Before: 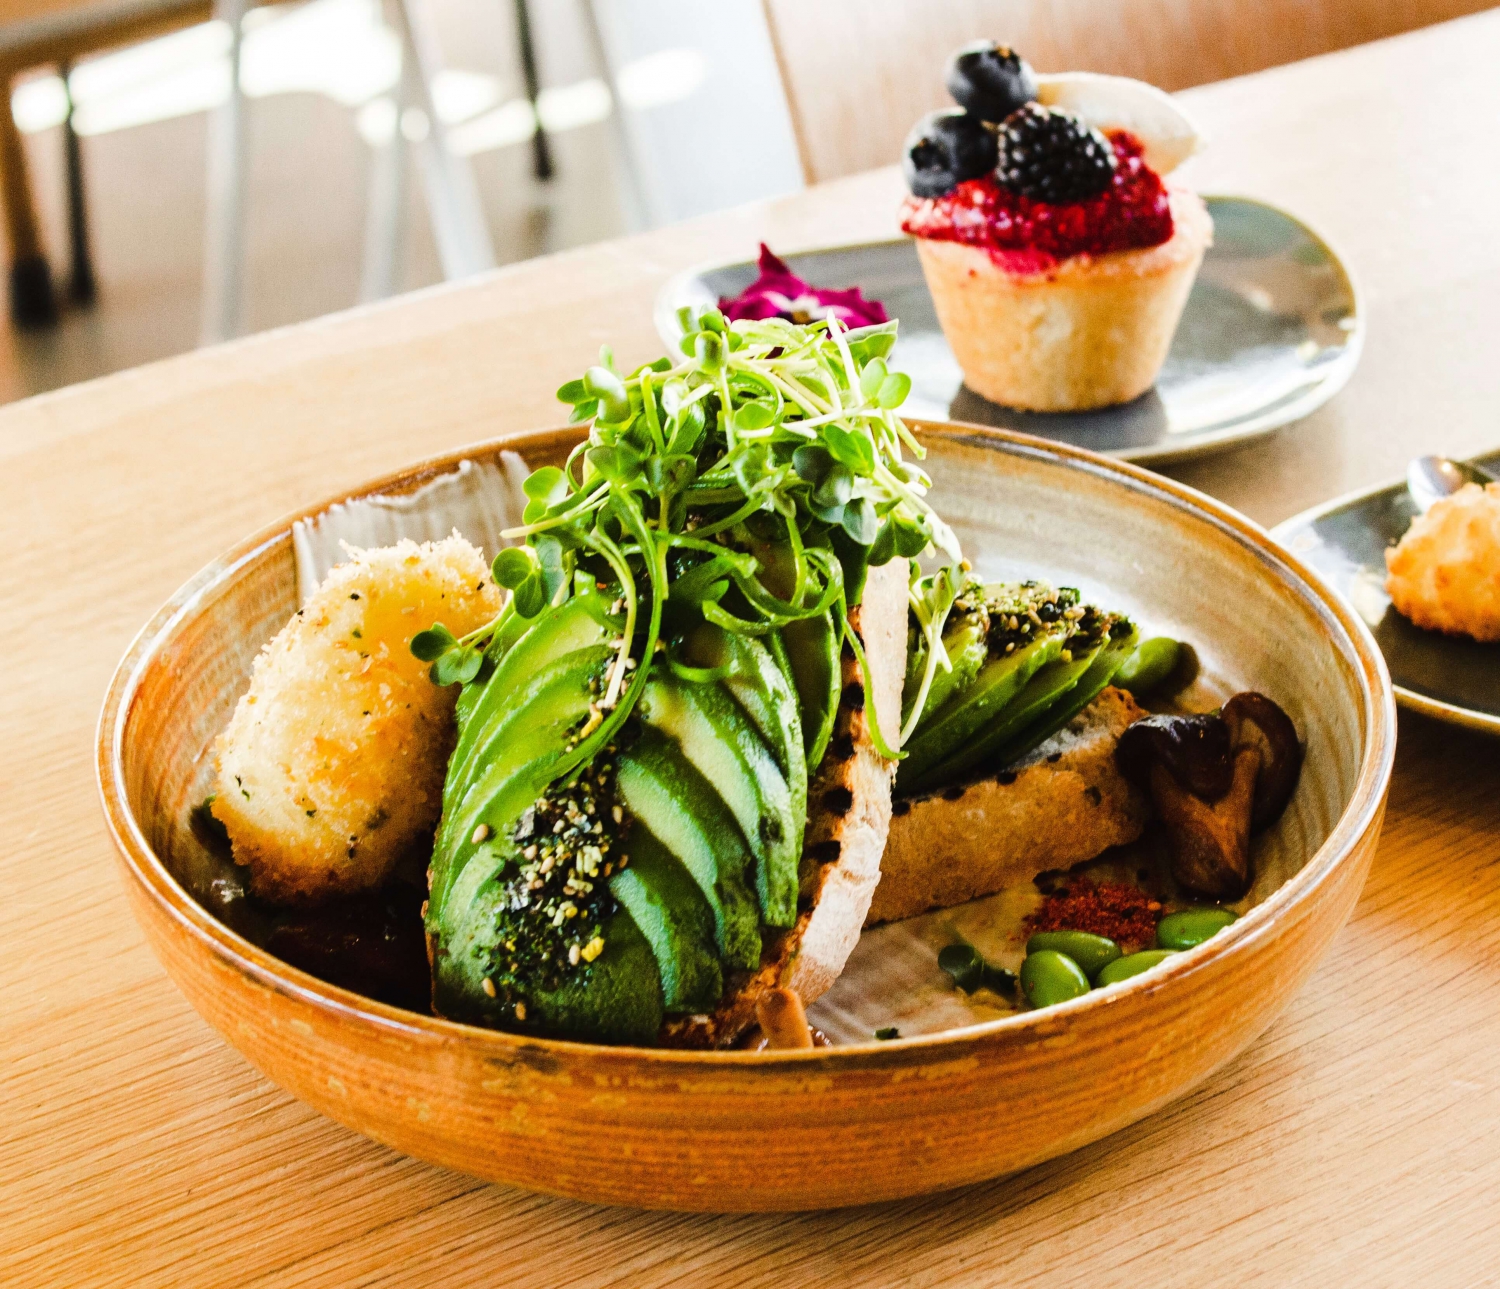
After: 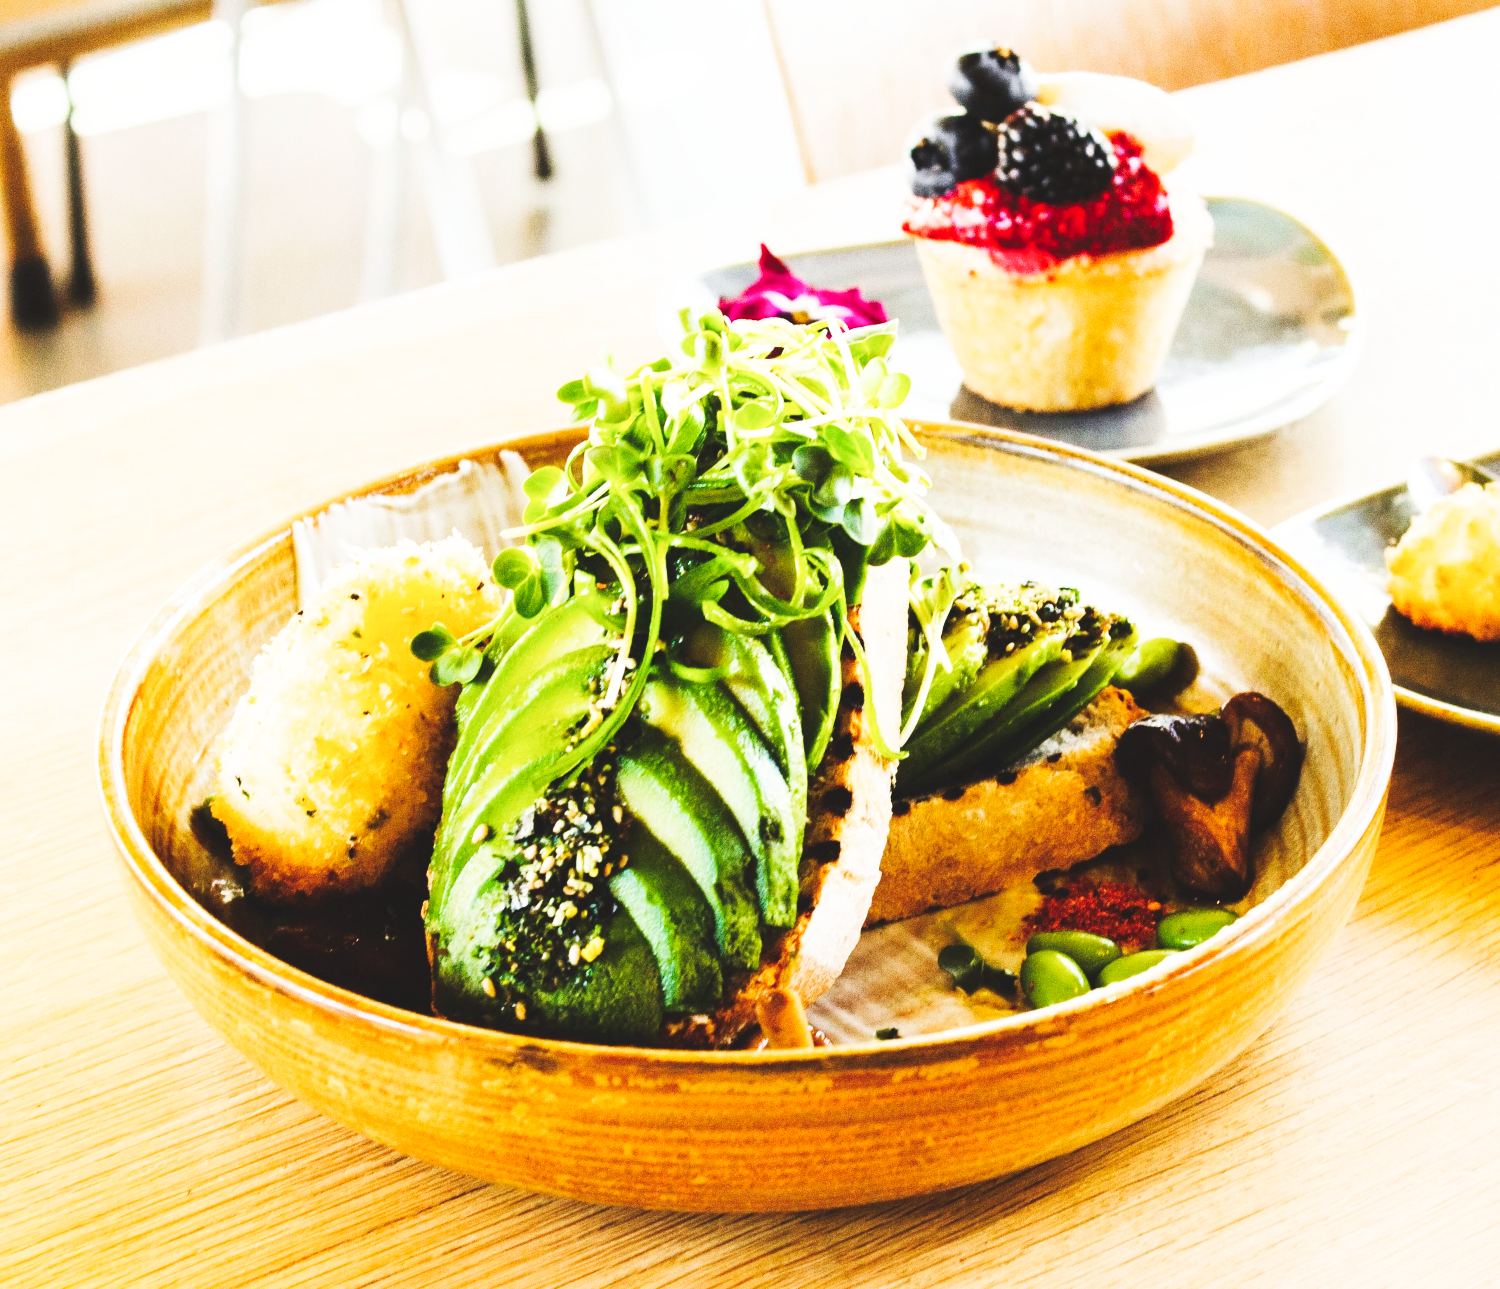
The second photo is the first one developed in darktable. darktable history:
base curve: curves: ch0 [(0, 0.003) (0.001, 0.002) (0.006, 0.004) (0.02, 0.022) (0.048, 0.086) (0.094, 0.234) (0.162, 0.431) (0.258, 0.629) (0.385, 0.8) (0.548, 0.918) (0.751, 0.988) (1, 1)], preserve colors none
exposure: black level correction -0.014, exposure -0.187 EV, compensate highlight preservation false
